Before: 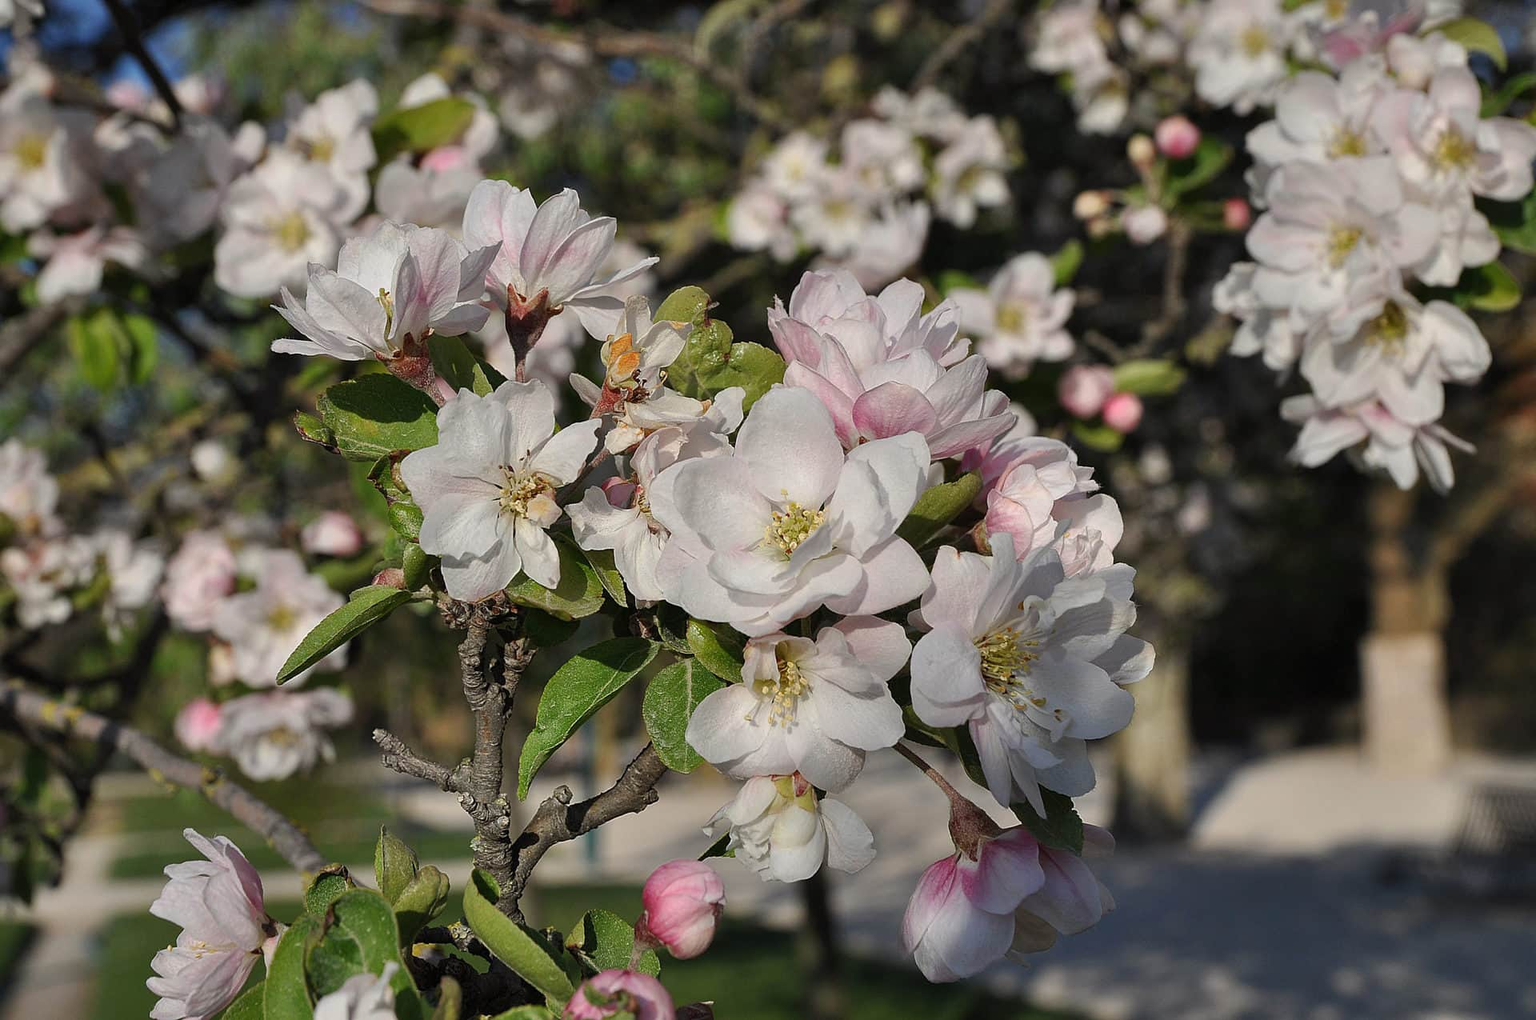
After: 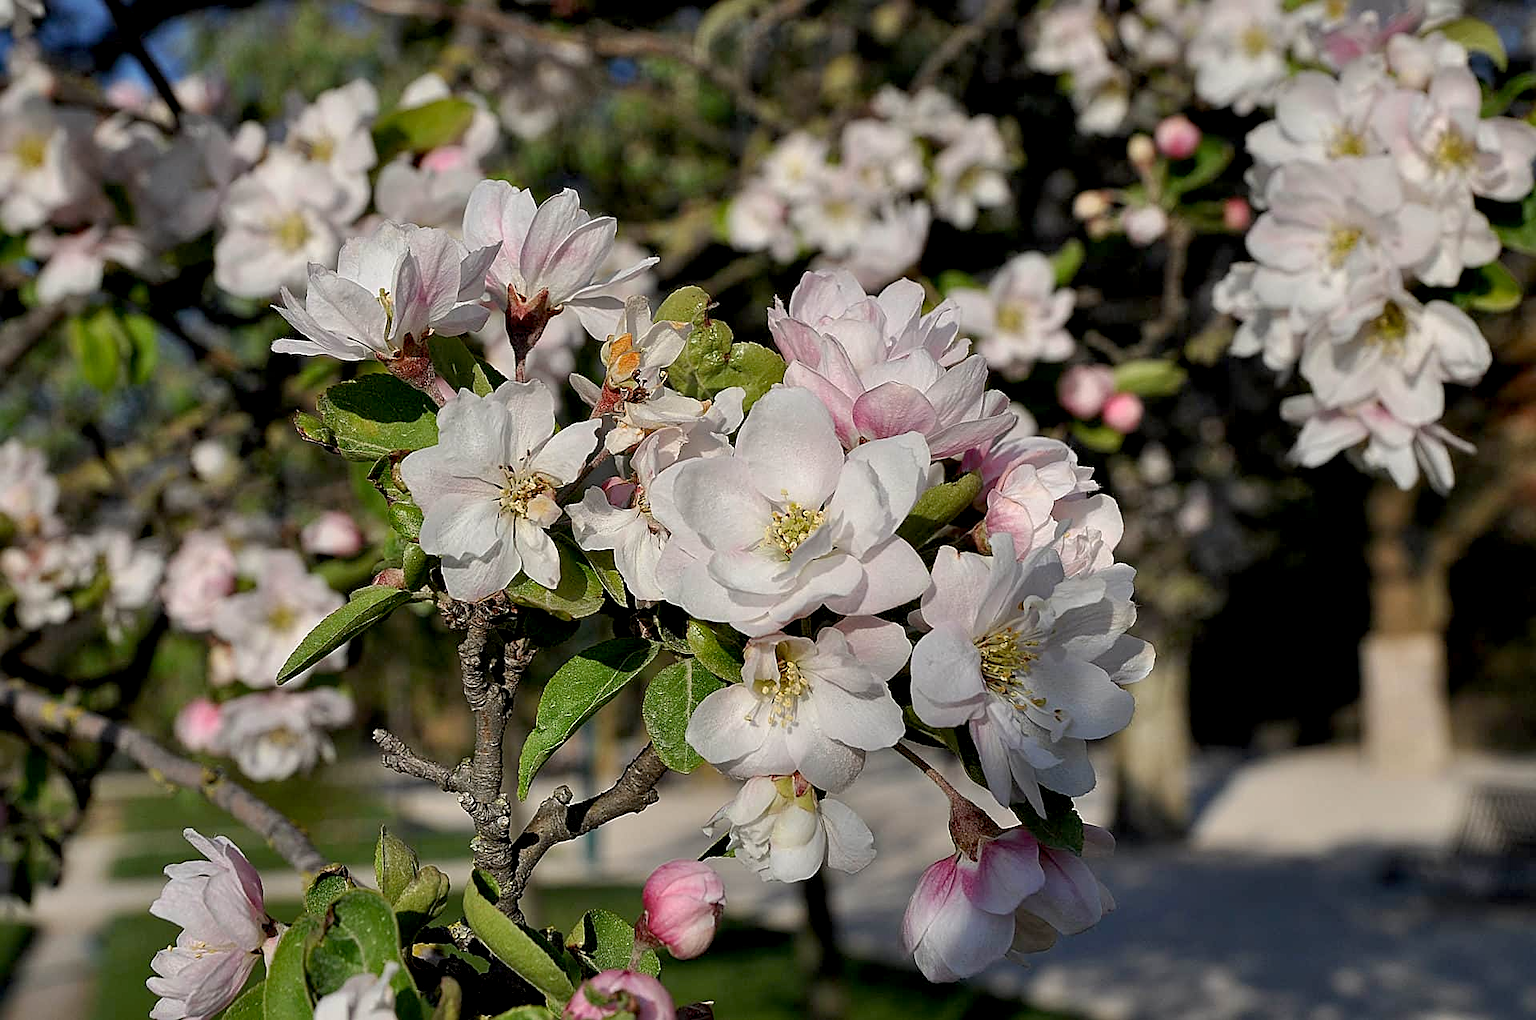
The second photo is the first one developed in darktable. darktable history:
sharpen: on, module defaults
exposure: black level correction 0.009, exposure 0.113 EV, compensate exposure bias true, compensate highlight preservation false
